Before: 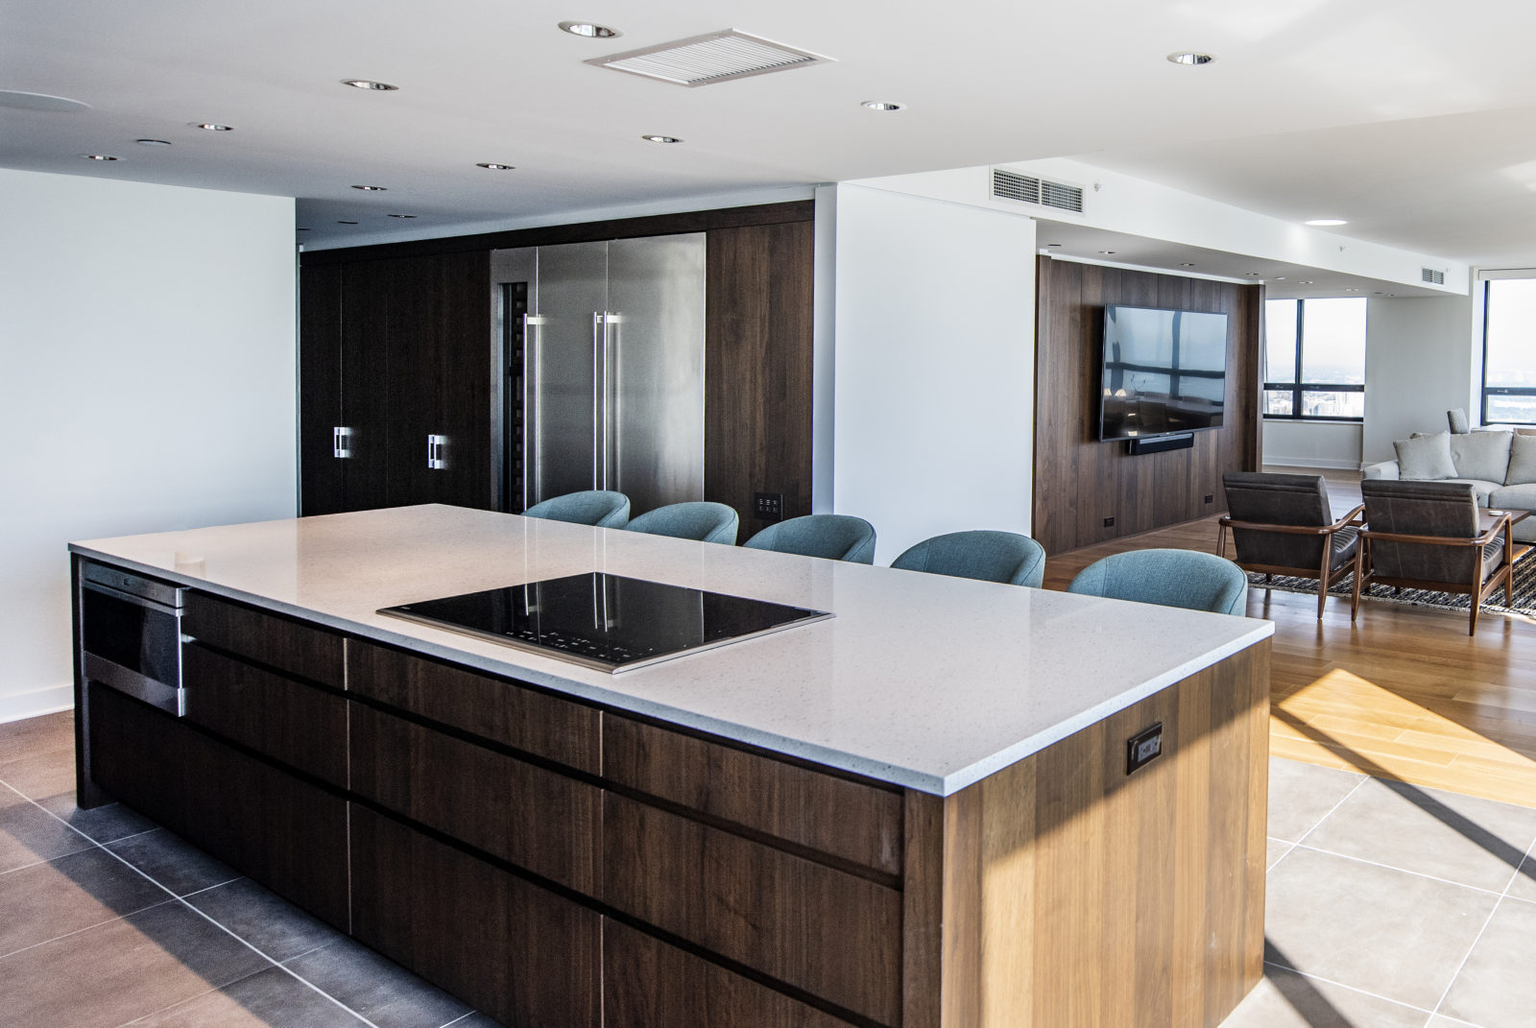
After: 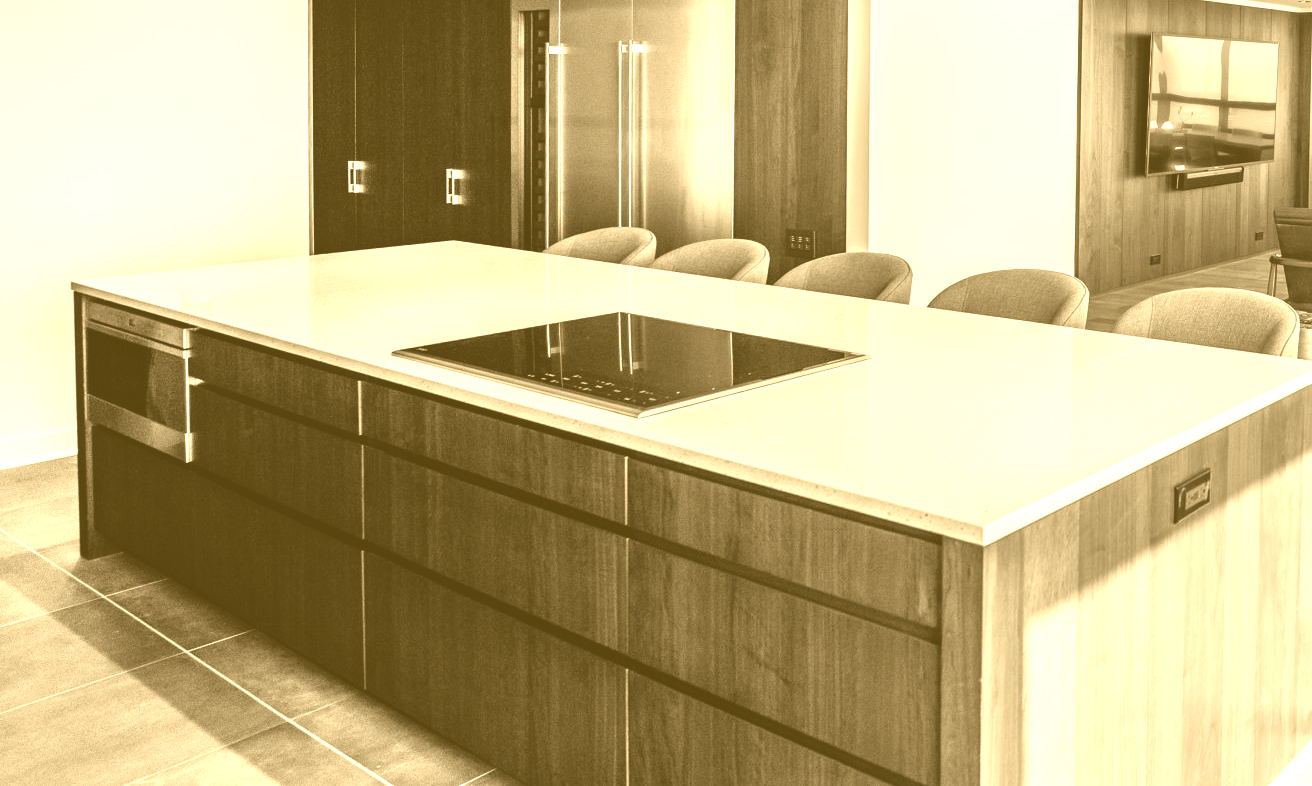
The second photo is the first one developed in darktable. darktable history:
crop: top 26.531%, right 17.959%
colorize: hue 36°, source mix 100%
